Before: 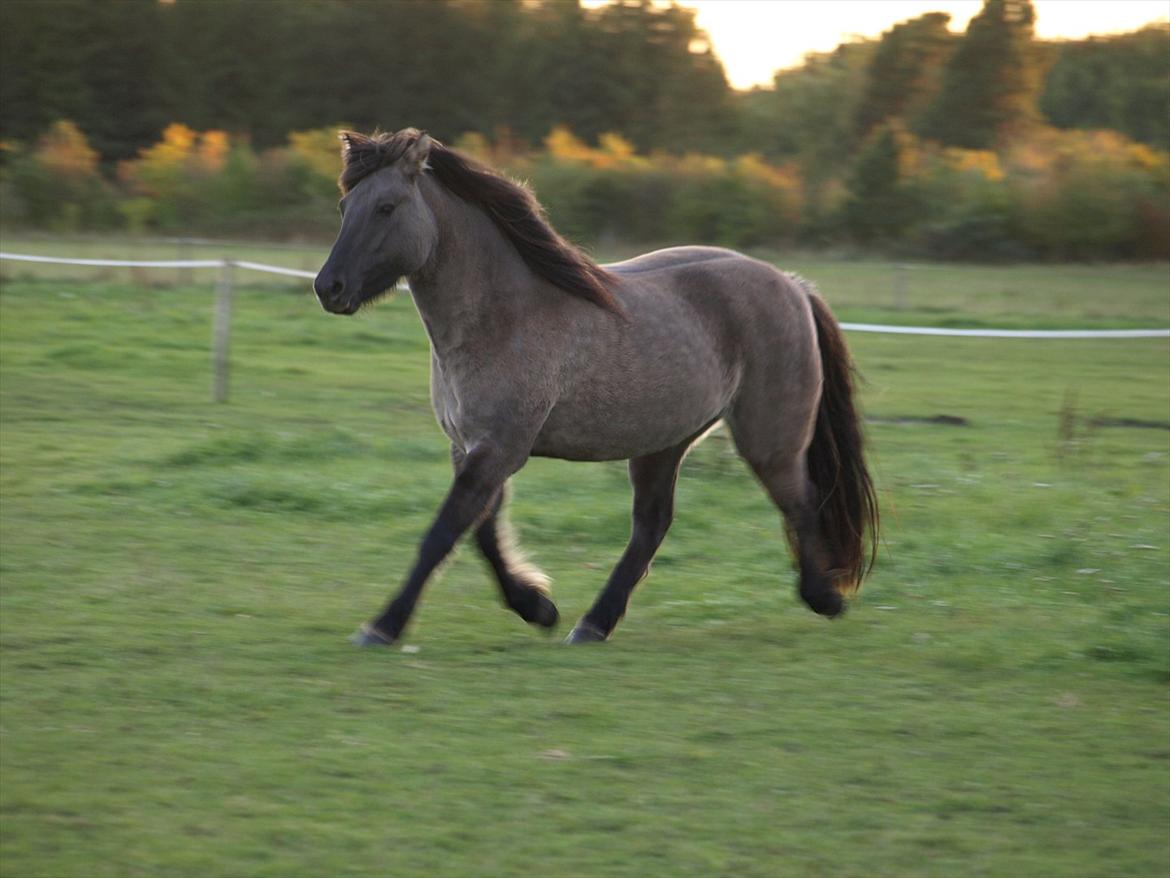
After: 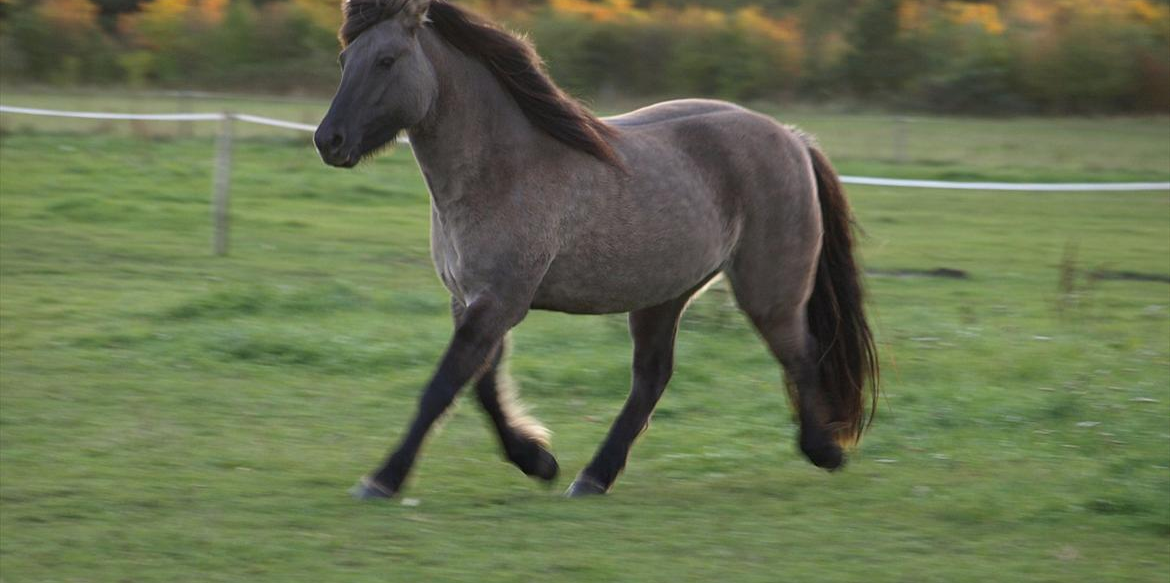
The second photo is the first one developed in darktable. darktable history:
crop: top 16.769%, bottom 16.76%
